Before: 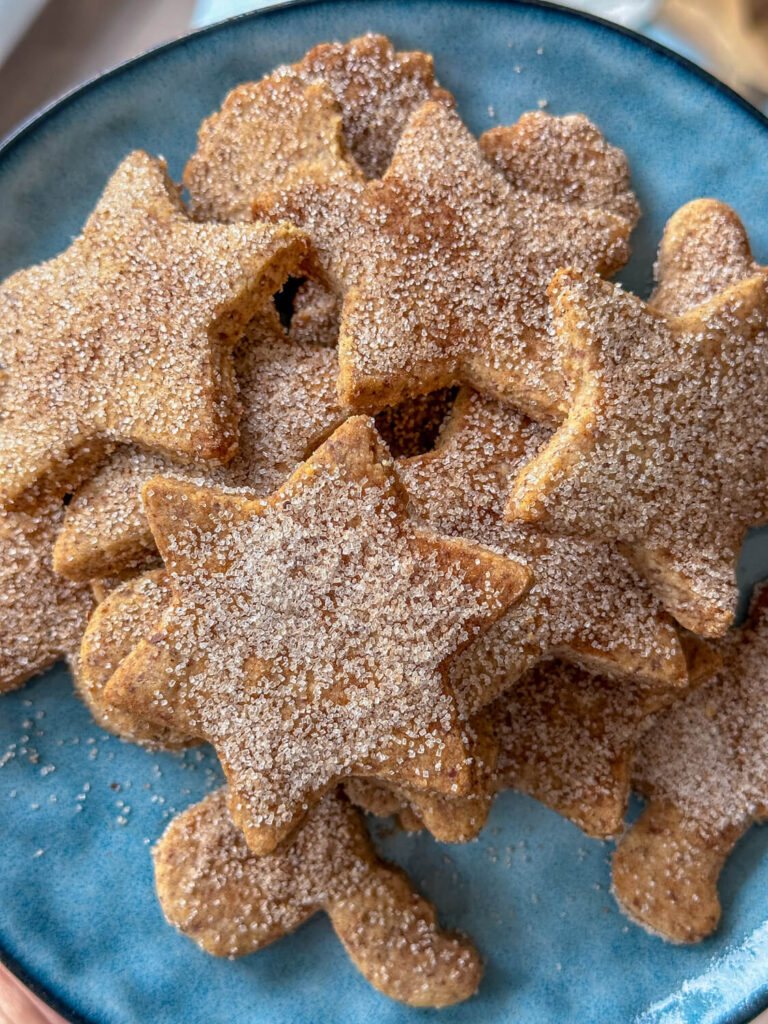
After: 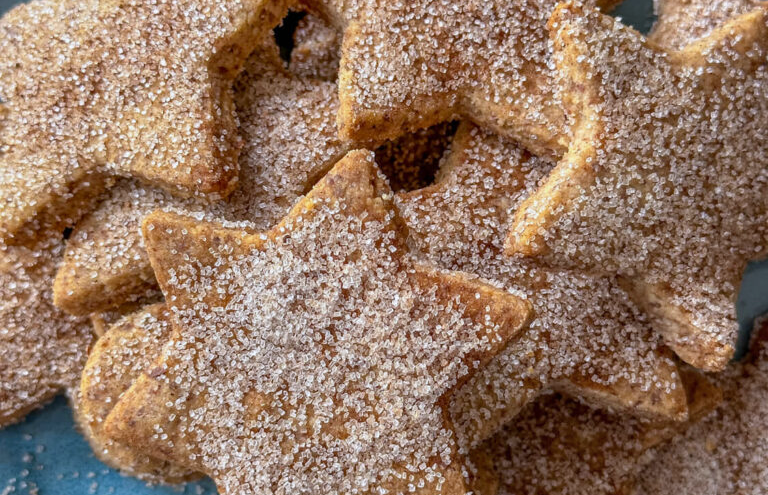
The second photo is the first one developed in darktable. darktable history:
white balance: red 0.974, blue 1.044
crop and rotate: top 26.056%, bottom 25.543%
shadows and highlights: soften with gaussian
